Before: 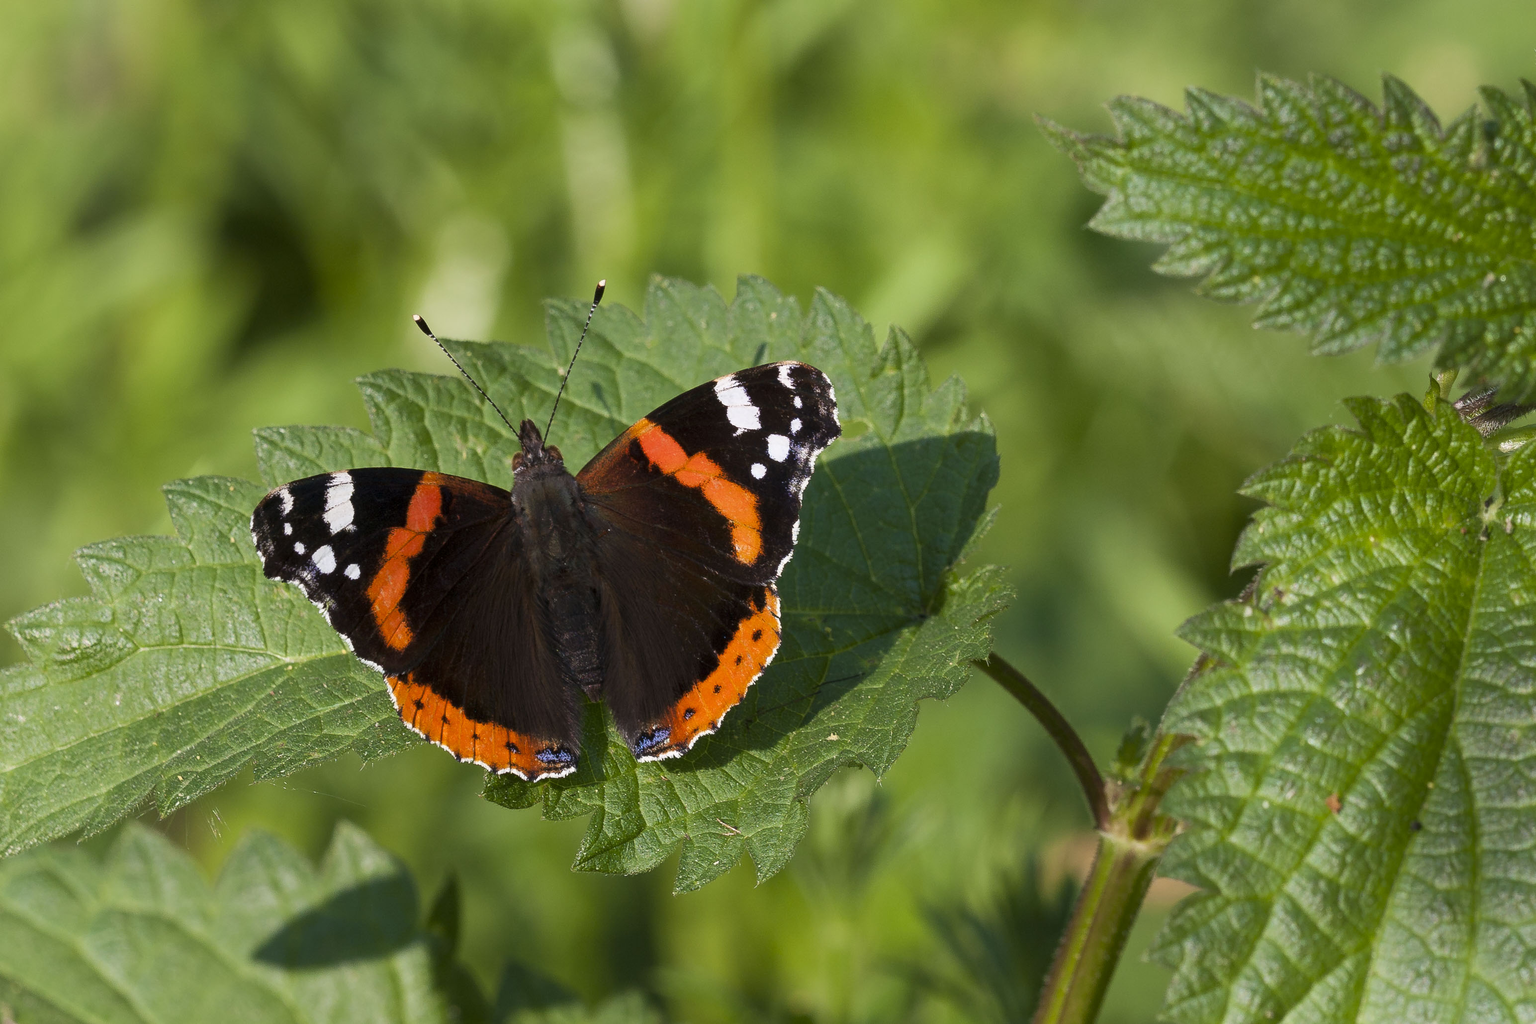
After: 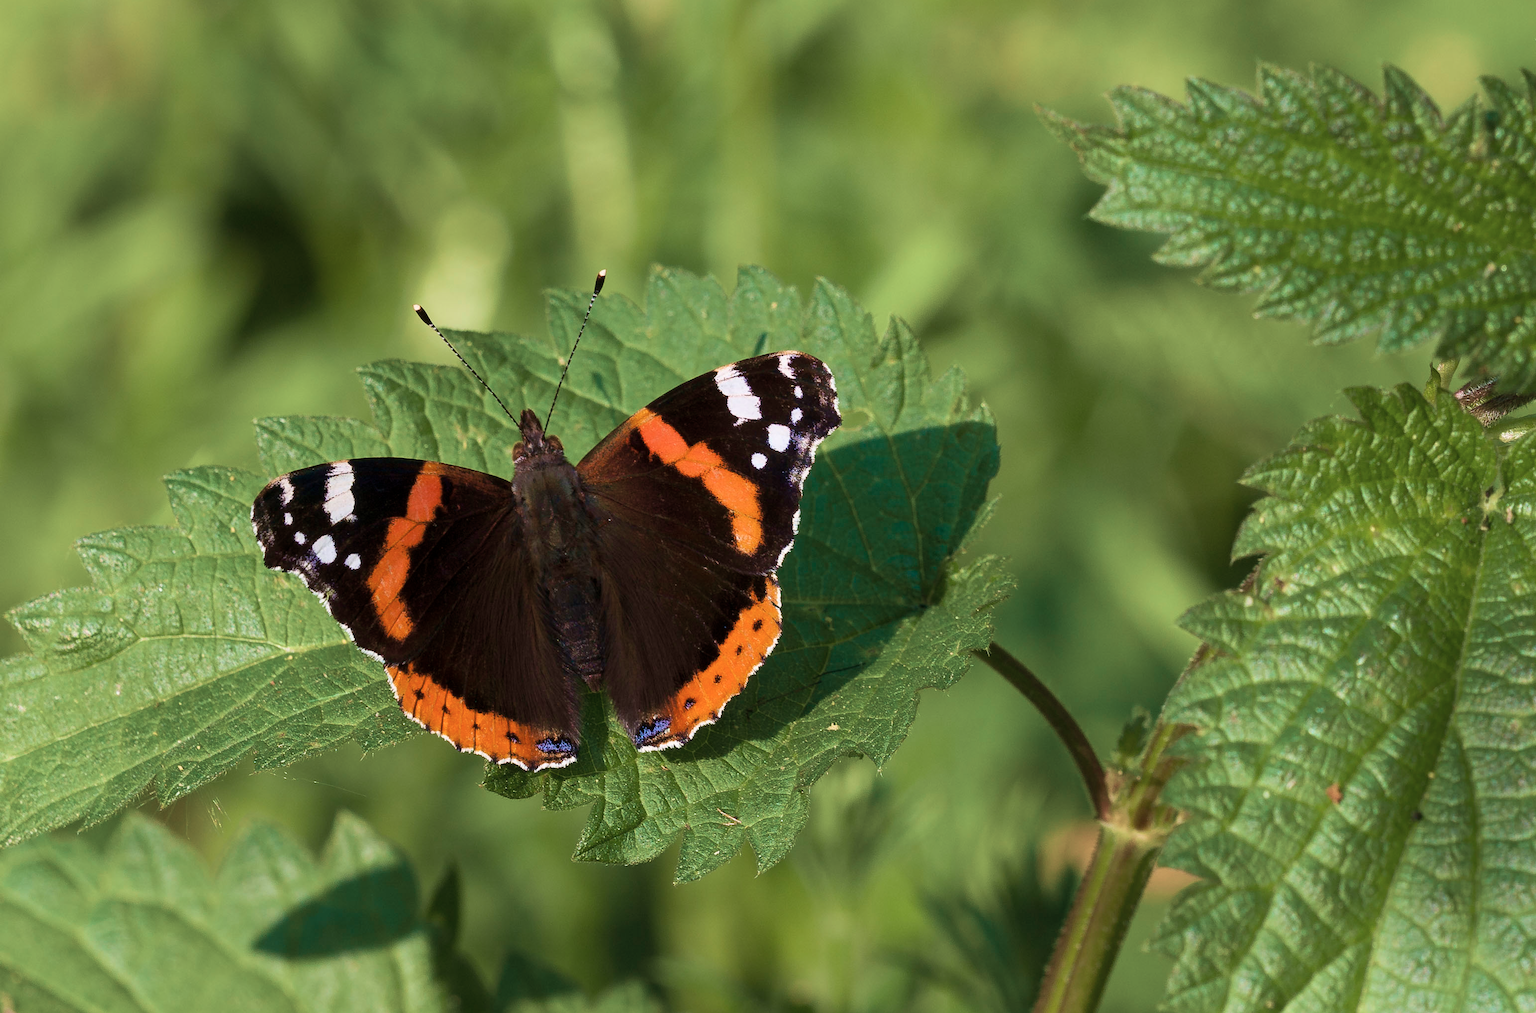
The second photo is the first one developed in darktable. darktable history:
crop: top 1.049%, right 0.001%
velvia: strength 74%
color zones: curves: ch0 [(0, 0.5) (0.143, 0.5) (0.286, 0.5) (0.429, 0.504) (0.571, 0.5) (0.714, 0.509) (0.857, 0.5) (1, 0.5)]; ch1 [(0, 0.425) (0.143, 0.425) (0.286, 0.375) (0.429, 0.405) (0.571, 0.5) (0.714, 0.47) (0.857, 0.425) (1, 0.435)]; ch2 [(0, 0.5) (0.143, 0.5) (0.286, 0.5) (0.429, 0.517) (0.571, 0.5) (0.714, 0.51) (0.857, 0.5) (1, 0.5)]
